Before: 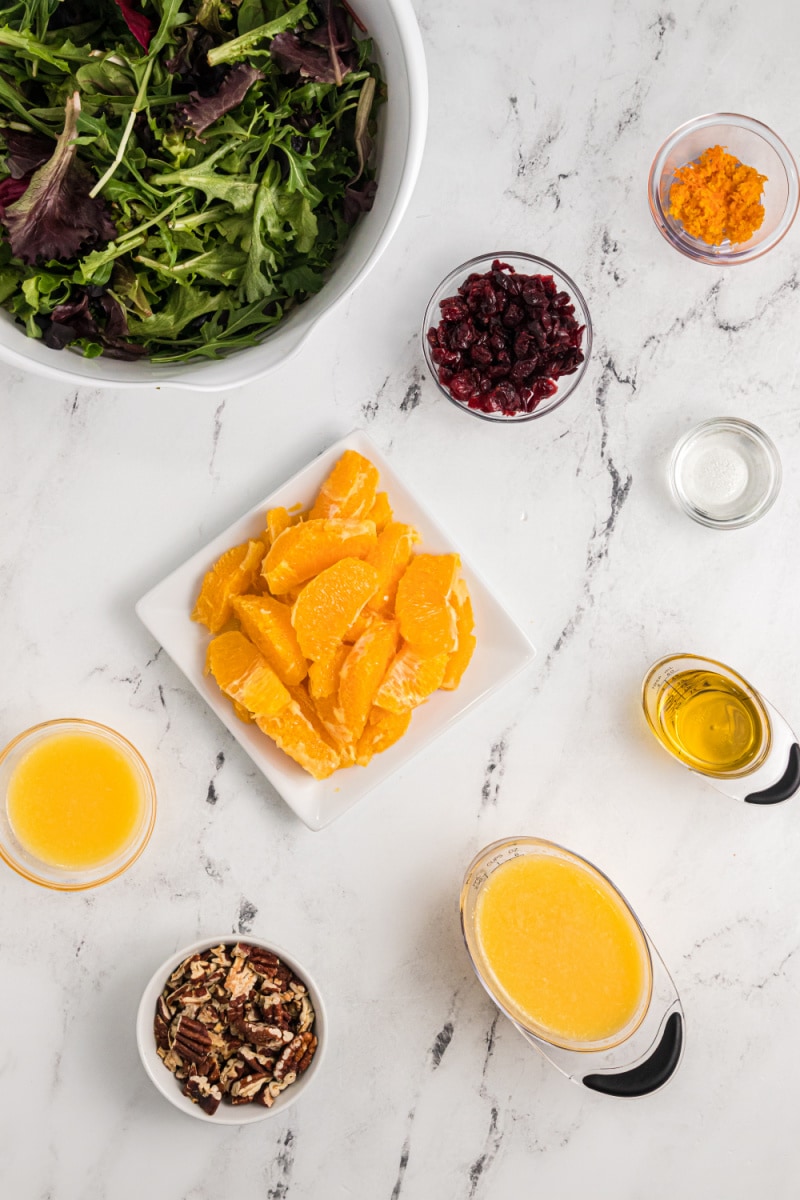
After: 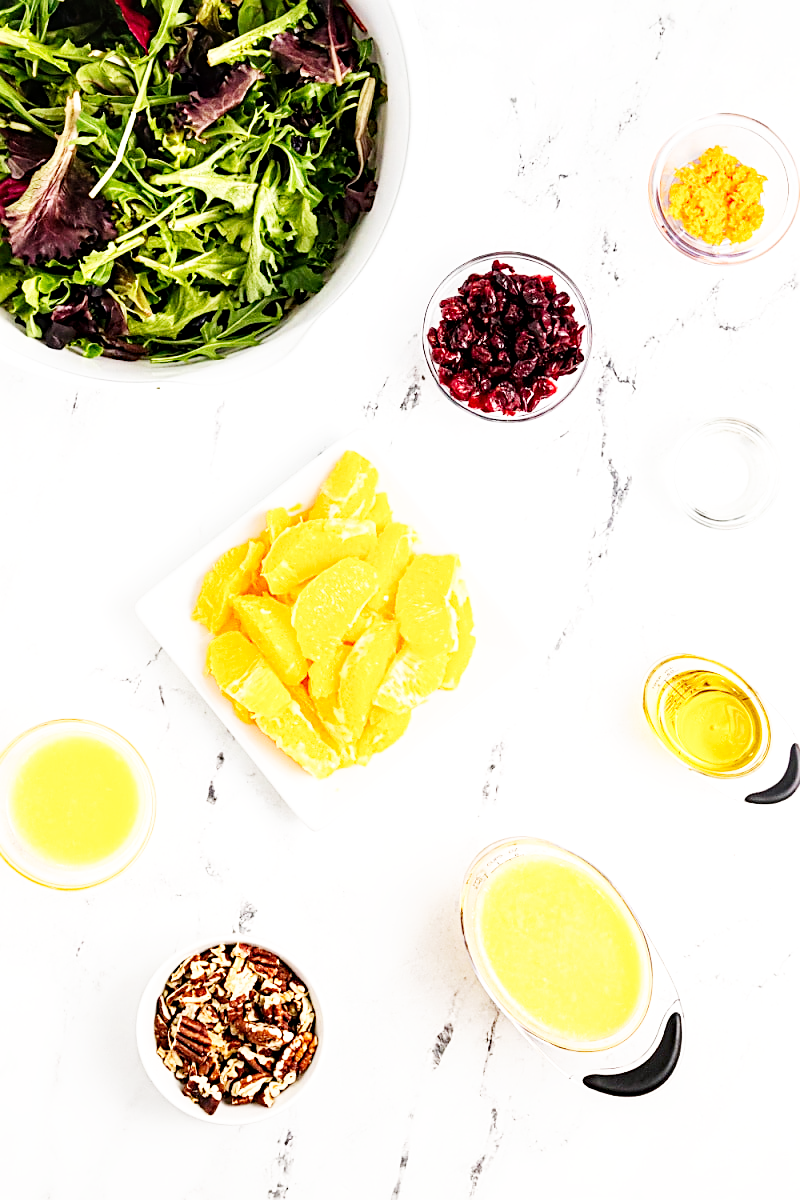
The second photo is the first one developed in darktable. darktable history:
sharpen: on, module defaults
base curve: curves: ch0 [(0, 0) (0.007, 0.004) (0.027, 0.03) (0.046, 0.07) (0.207, 0.54) (0.442, 0.872) (0.673, 0.972) (1, 1)], fusion 1, preserve colors none
